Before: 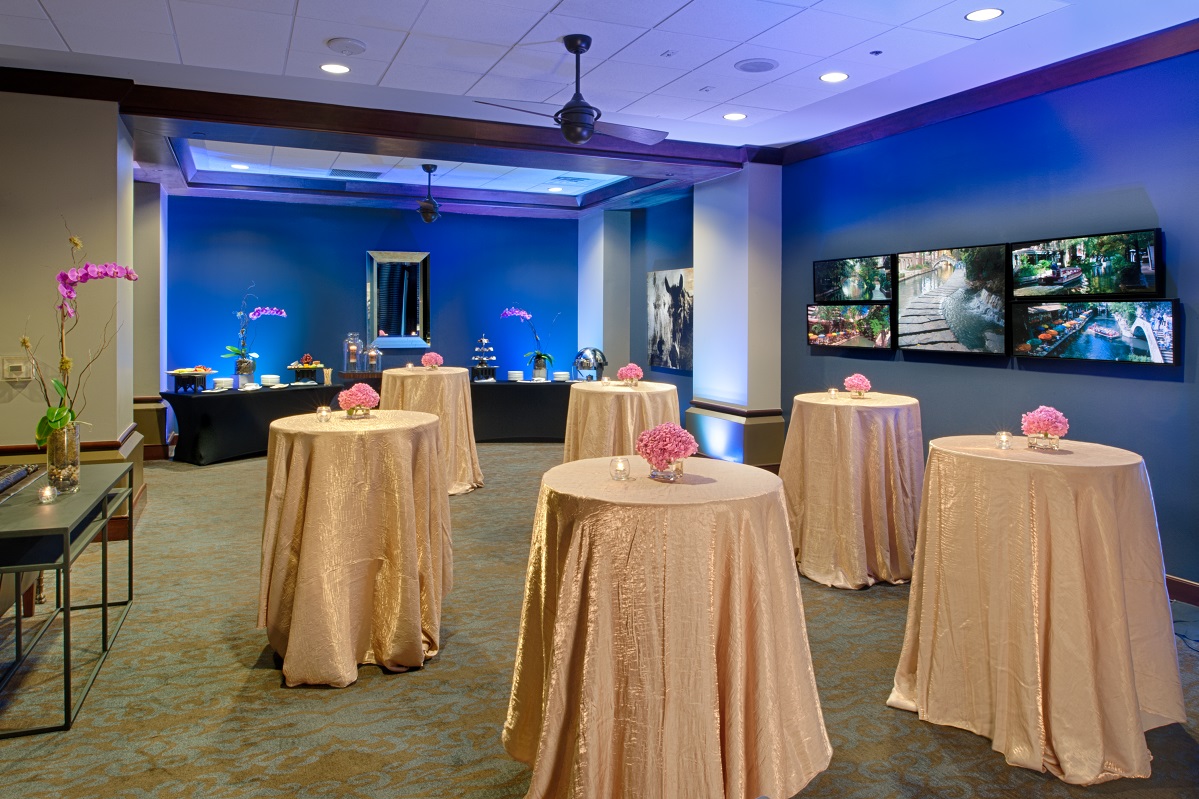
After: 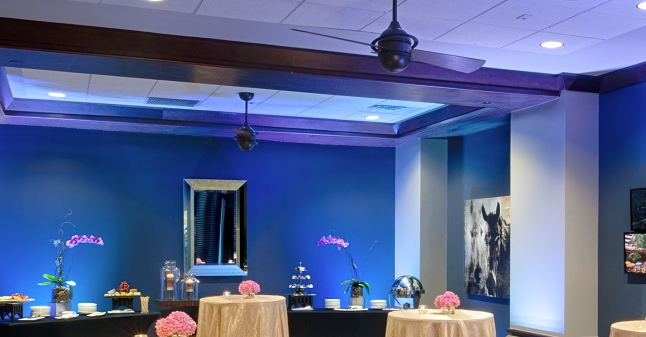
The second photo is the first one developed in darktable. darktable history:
color zones: curves: ch0 [(0, 0.613) (0.01, 0.613) (0.245, 0.448) (0.498, 0.529) (0.642, 0.665) (0.879, 0.777) (0.99, 0.613)]; ch1 [(0, 0) (0.143, 0) (0.286, 0) (0.429, 0) (0.571, 0) (0.714, 0) (0.857, 0)], mix -93.41%
crop: left 15.306%, top 9.065%, right 30.789%, bottom 48.638%
